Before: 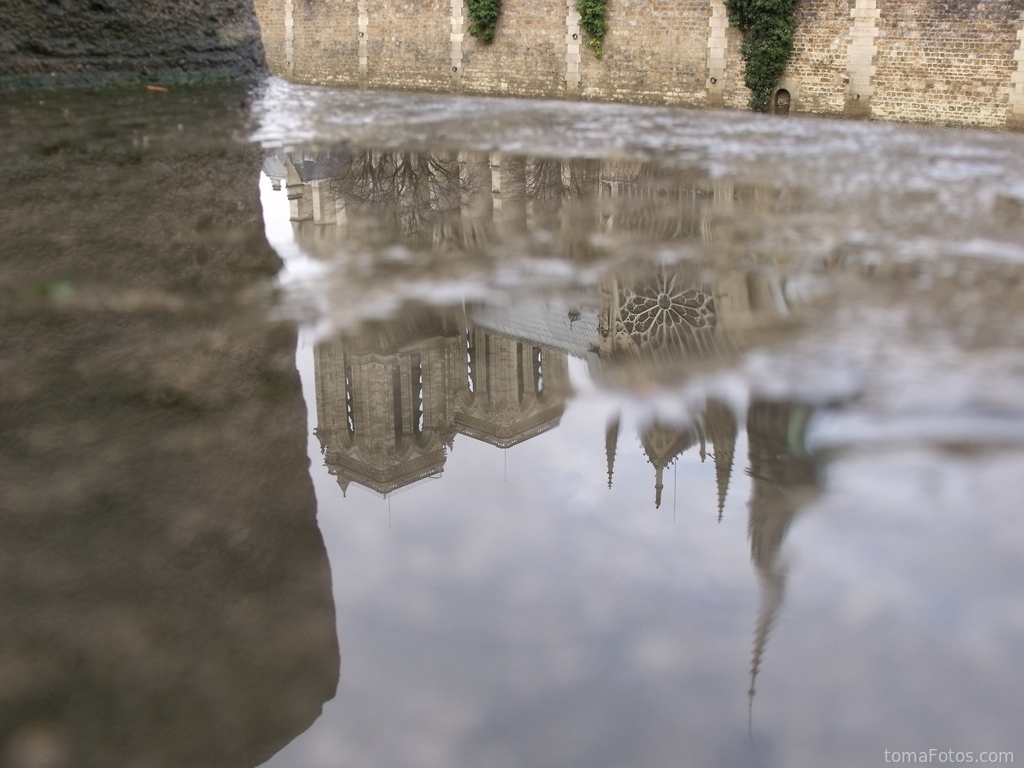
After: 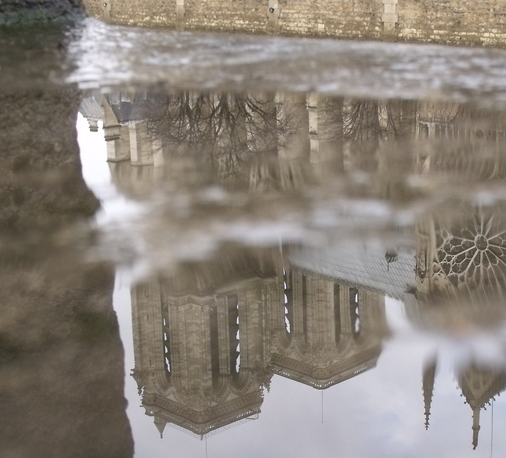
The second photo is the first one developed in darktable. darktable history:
crop: left 17.92%, top 7.78%, right 32.665%, bottom 32.472%
